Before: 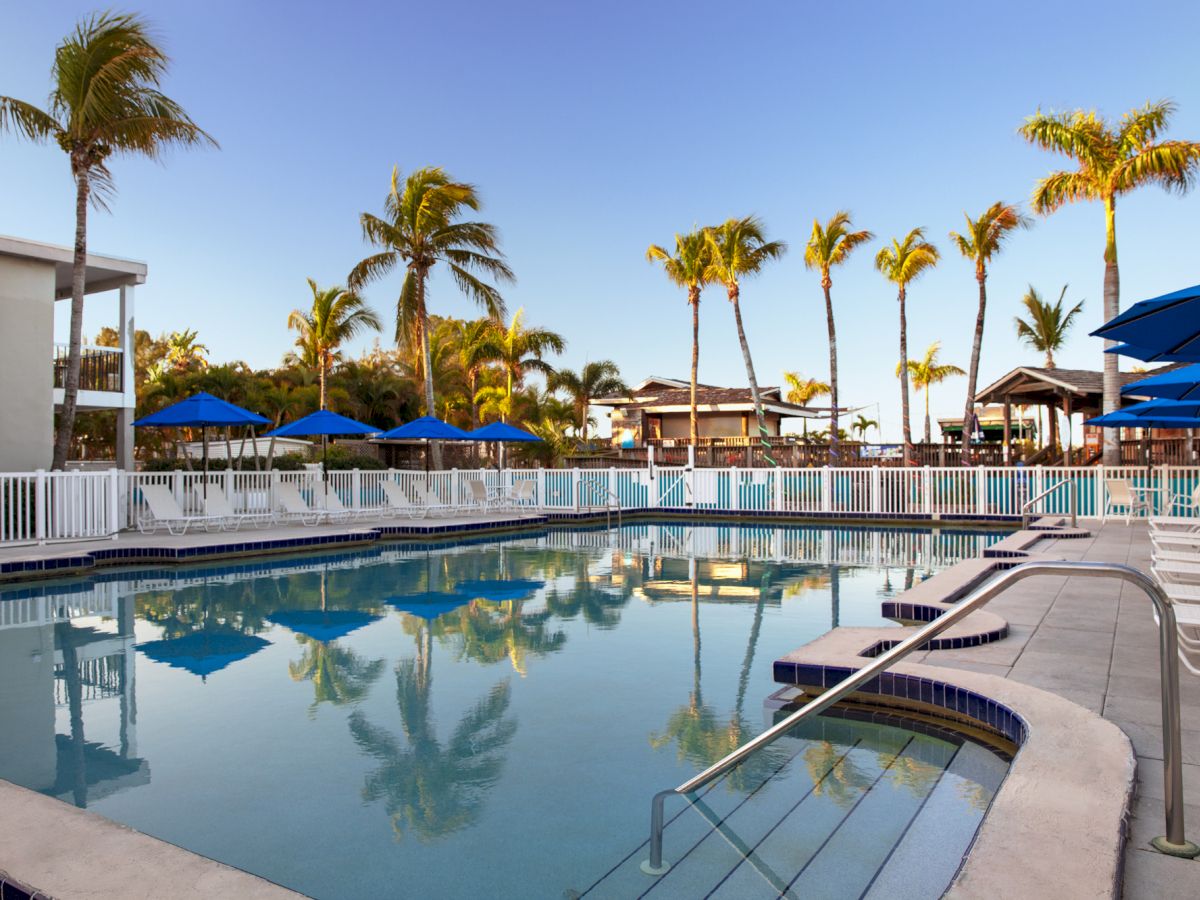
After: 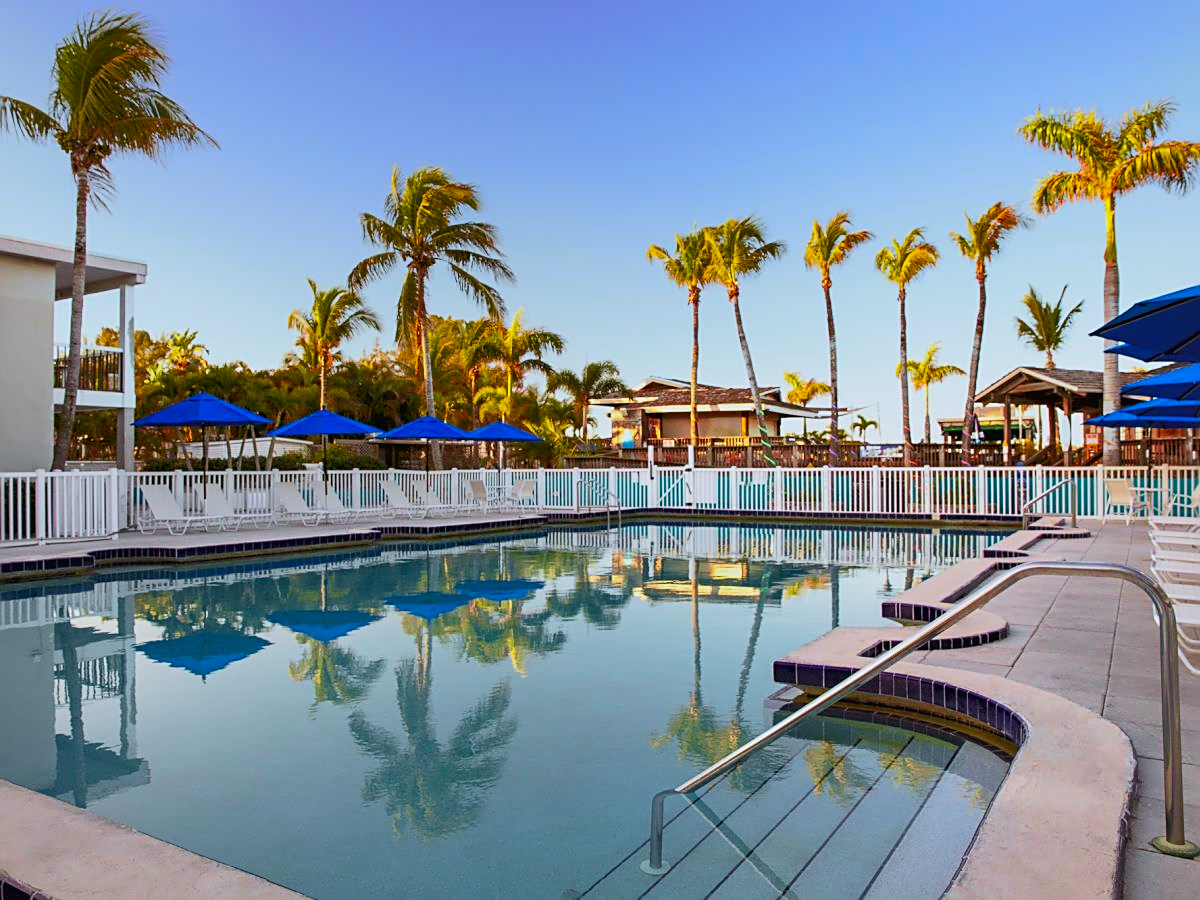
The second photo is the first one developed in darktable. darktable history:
white balance: red 0.983, blue 1.036
sharpen: on, module defaults
color balance rgb: perceptual saturation grading › global saturation 30%
tone curve: curves: ch0 [(0, 0.014) (0.036, 0.047) (0.15, 0.156) (0.27, 0.258) (0.511, 0.506) (0.761, 0.741) (1, 0.919)]; ch1 [(0, 0) (0.179, 0.173) (0.322, 0.32) (0.429, 0.431) (0.502, 0.5) (0.519, 0.522) (0.562, 0.575) (0.631, 0.65) (0.72, 0.692) (1, 1)]; ch2 [(0, 0) (0.29, 0.295) (0.404, 0.436) (0.497, 0.498) (0.533, 0.556) (0.599, 0.607) (0.696, 0.707) (1, 1)], color space Lab, independent channels, preserve colors none
